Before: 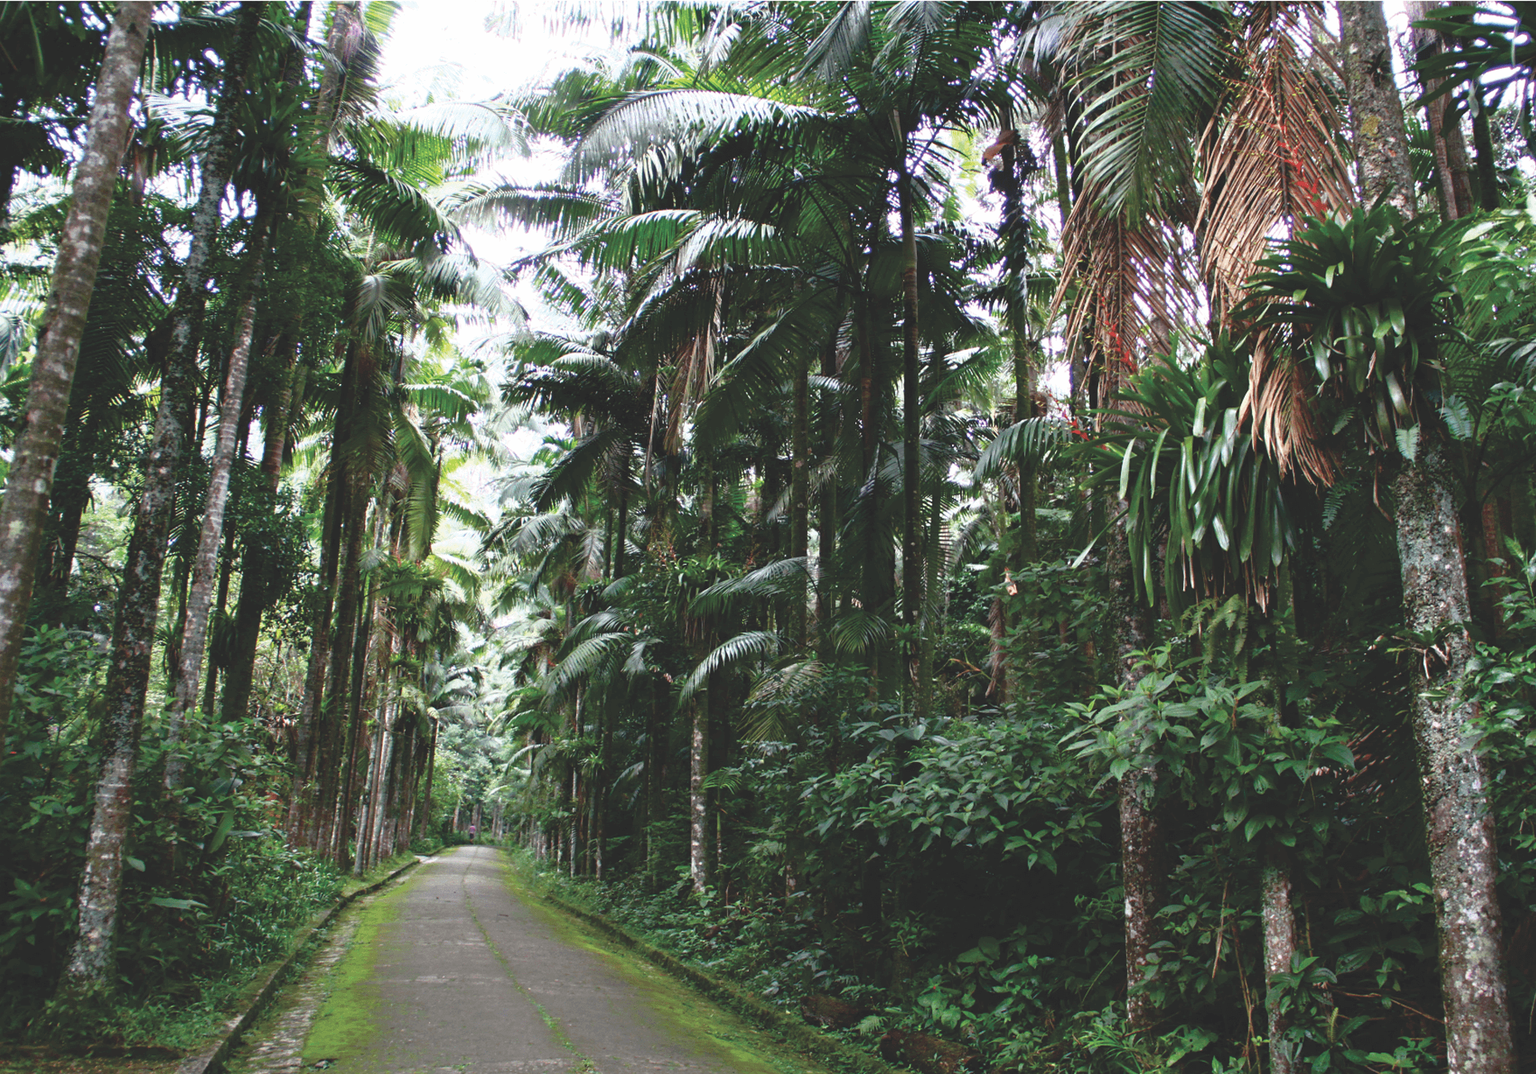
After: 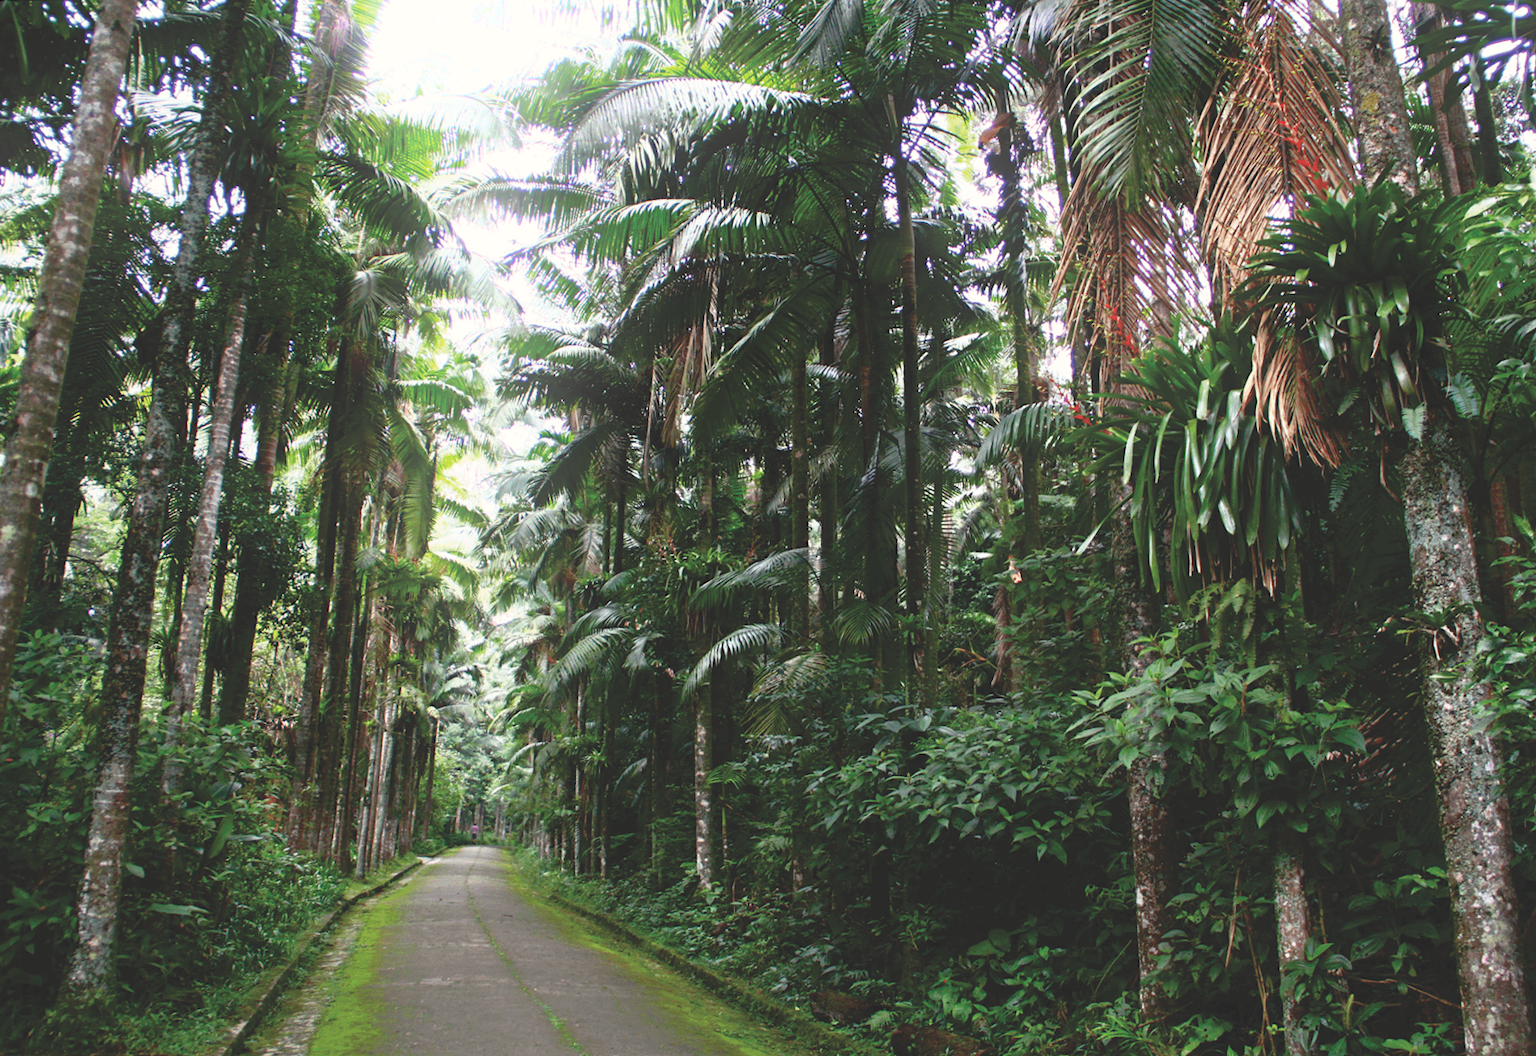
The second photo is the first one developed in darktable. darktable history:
color correction: highlights a* 0.816, highlights b* 2.78, saturation 1.1
bloom: size 15%, threshold 97%, strength 7%
rotate and perspective: rotation -1°, crop left 0.011, crop right 0.989, crop top 0.025, crop bottom 0.975
